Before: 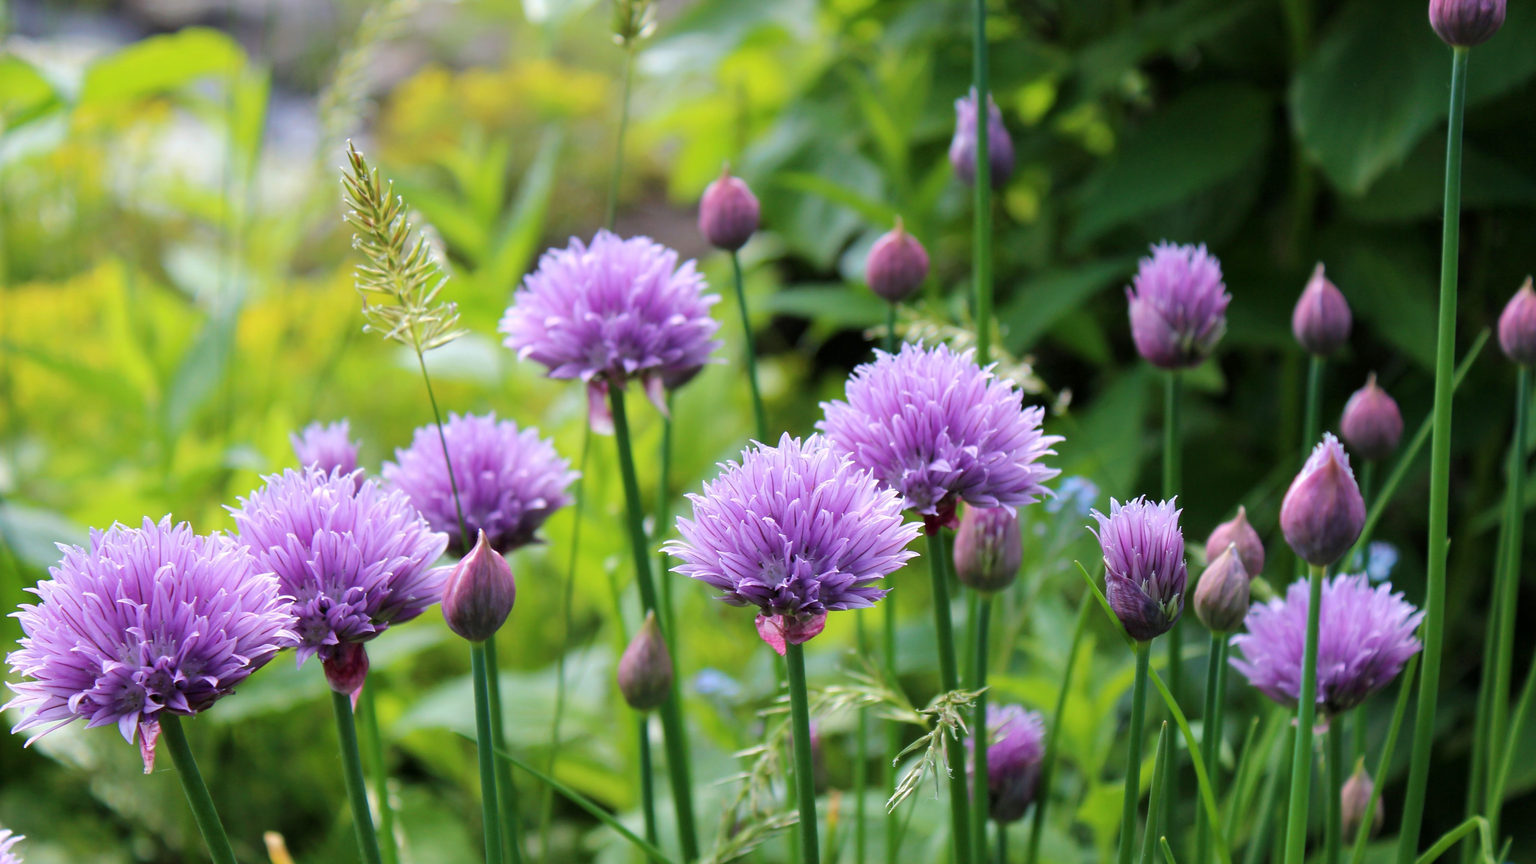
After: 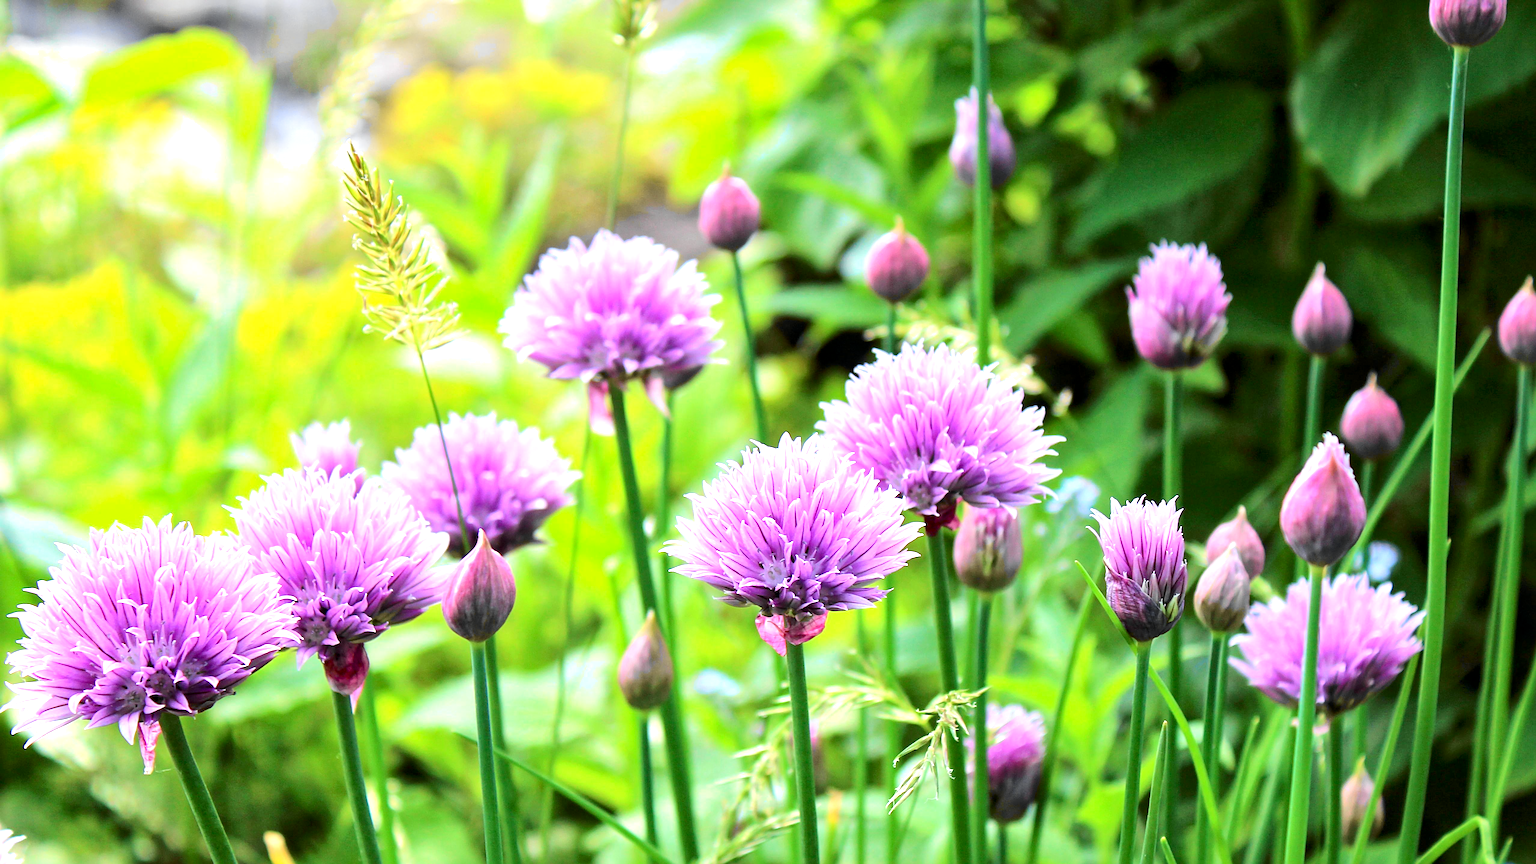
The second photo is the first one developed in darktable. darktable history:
local contrast: mode bilateral grid, contrast 19, coarseness 50, detail 130%, midtone range 0.2
sharpen: radius 3.978
tone curve: curves: ch0 [(0, 0) (0.071, 0.047) (0.266, 0.26) (0.483, 0.554) (0.753, 0.811) (1, 0.983)]; ch1 [(0, 0) (0.346, 0.307) (0.408, 0.387) (0.463, 0.465) (0.482, 0.493) (0.502, 0.499) (0.517, 0.502) (0.55, 0.548) (0.597, 0.61) (0.651, 0.698) (1, 1)]; ch2 [(0, 0) (0.346, 0.34) (0.434, 0.46) (0.485, 0.494) (0.5, 0.498) (0.517, 0.506) (0.526, 0.545) (0.583, 0.61) (0.625, 0.659) (1, 1)], color space Lab, independent channels, preserve colors none
exposure: exposure 1.066 EV, compensate highlight preservation false
